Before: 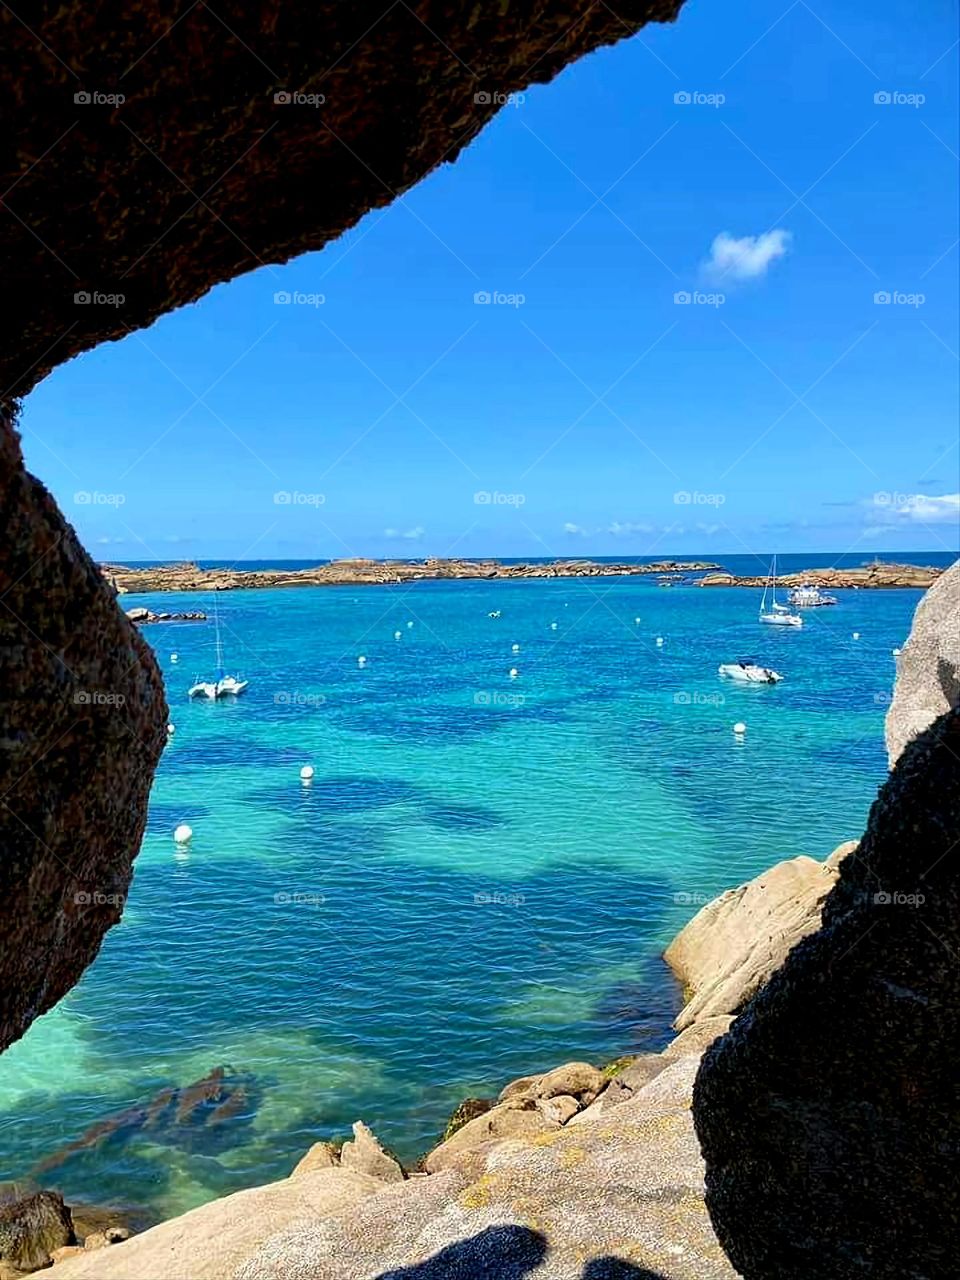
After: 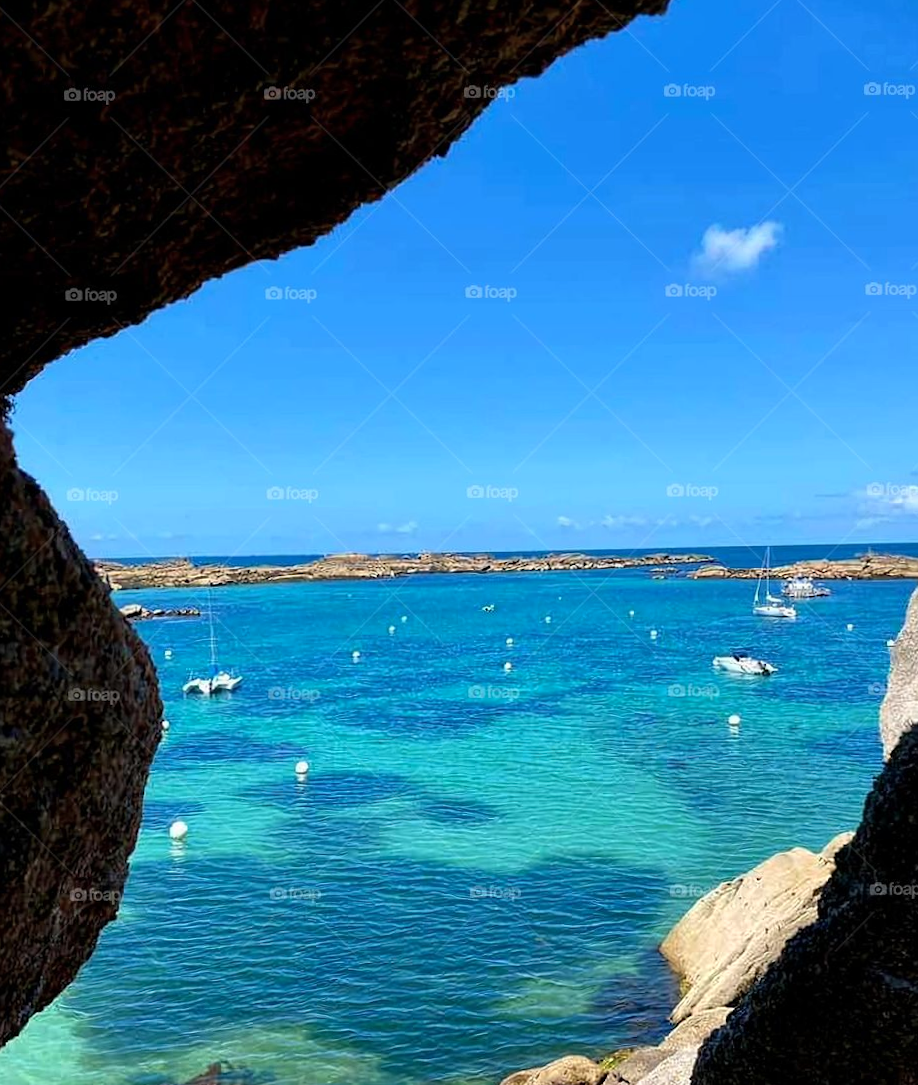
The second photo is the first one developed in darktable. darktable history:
crop and rotate: angle 0.416°, left 0.241%, right 3.189%, bottom 14.356%
color zones: curves: ch0 [(0, 0.558) (0.143, 0.559) (0.286, 0.529) (0.429, 0.505) (0.571, 0.5) (0.714, 0.5) (0.857, 0.5) (1, 0.558)]; ch1 [(0, 0.469) (0.01, 0.469) (0.12, 0.446) (0.248, 0.469) (0.5, 0.5) (0.748, 0.5) (0.99, 0.469) (1, 0.469)]
tone equalizer: mask exposure compensation -0.516 EV
